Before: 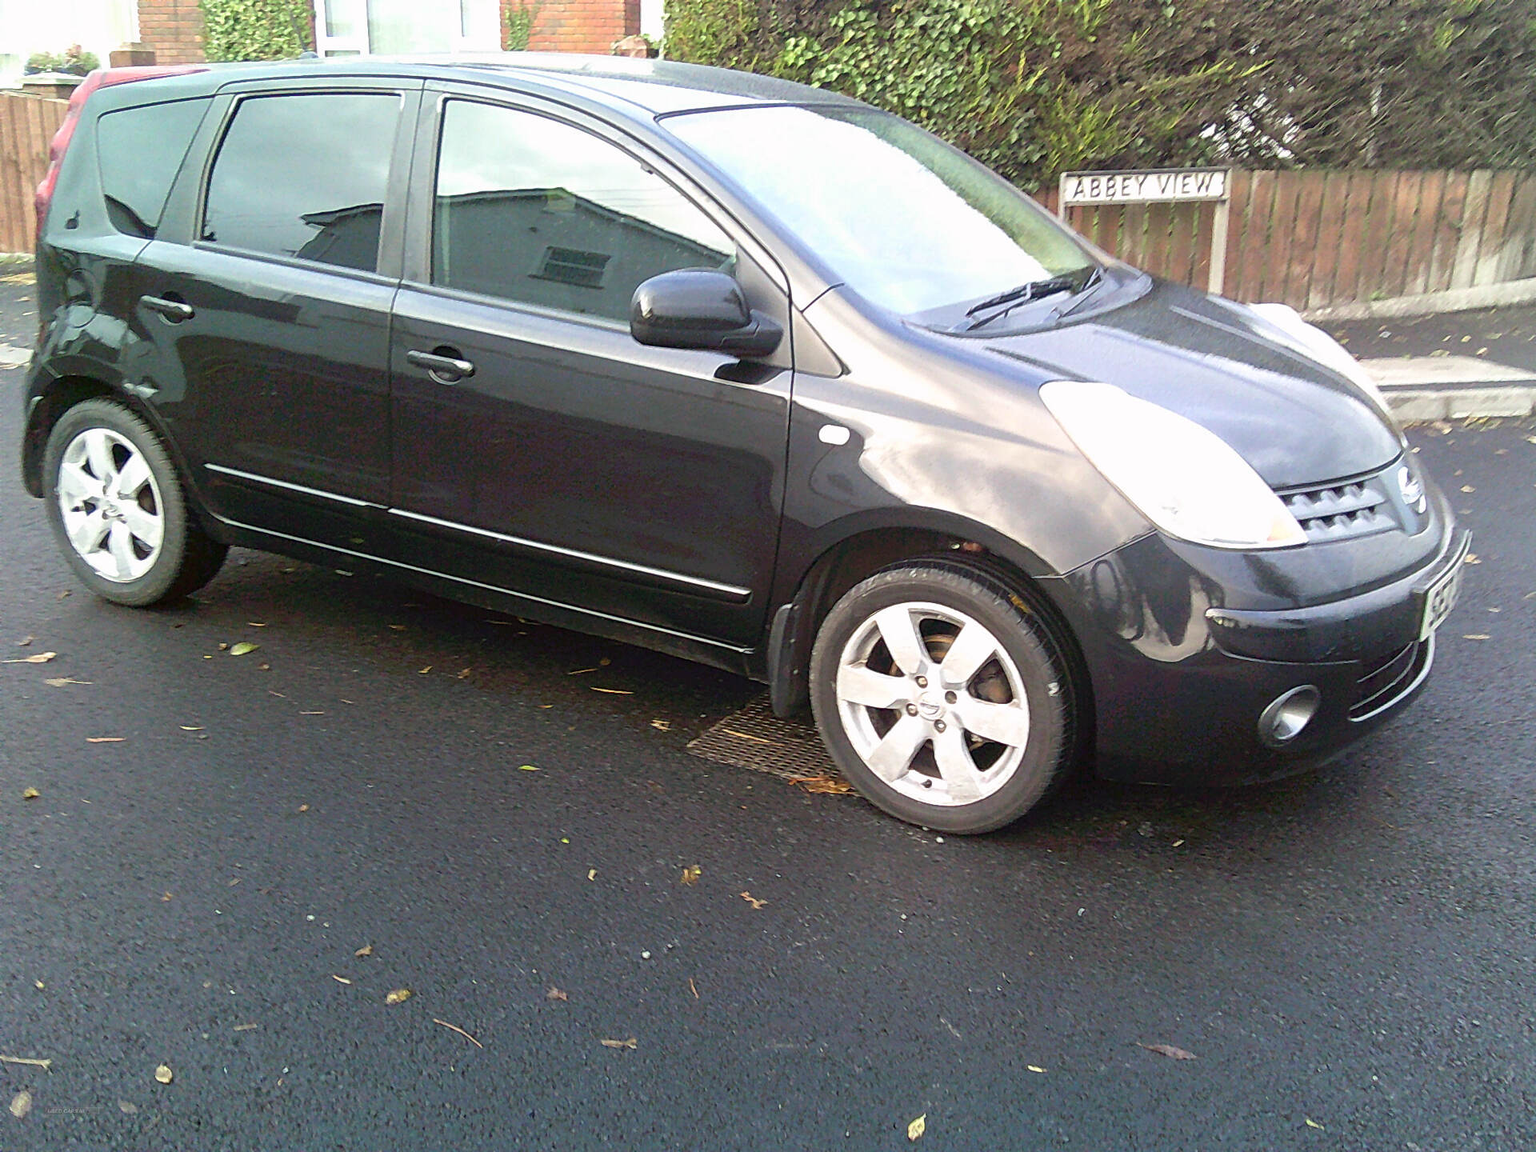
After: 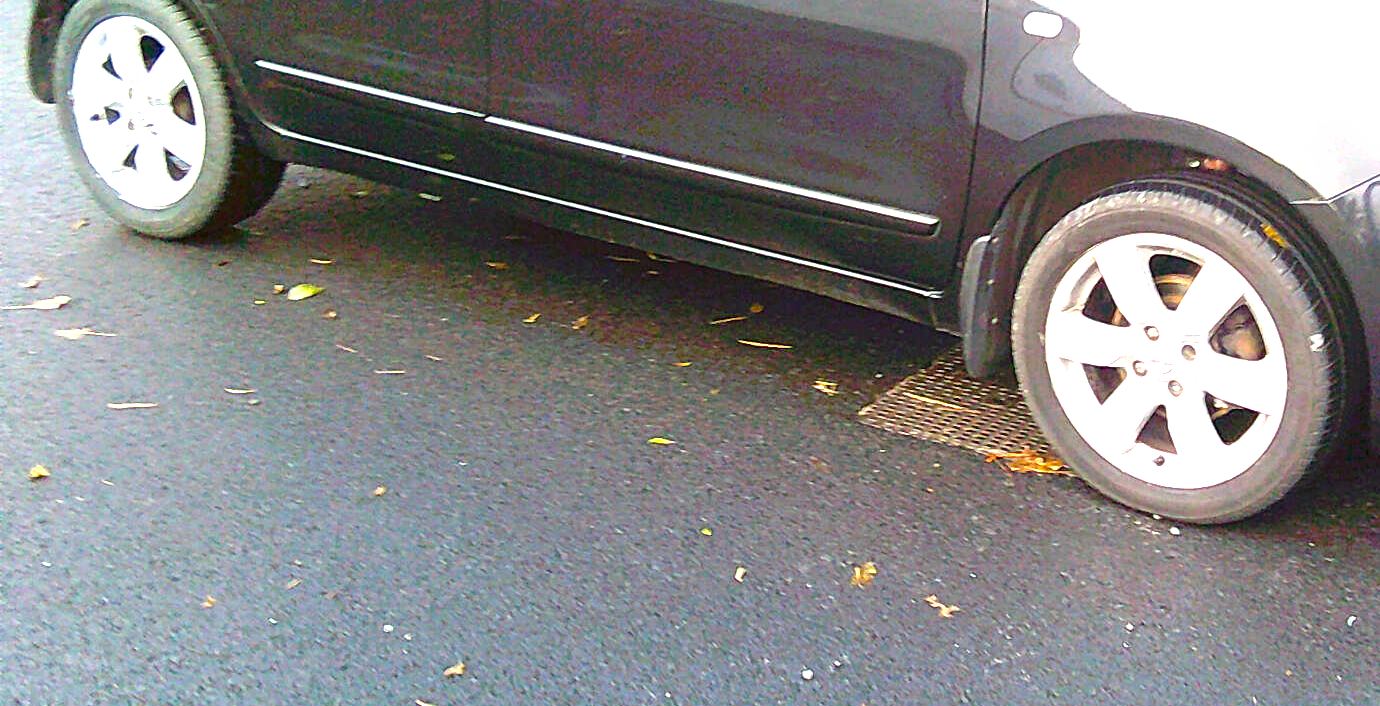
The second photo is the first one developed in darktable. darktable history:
exposure: black level correction 0, exposure 0.689 EV, compensate highlight preservation false
crop: top 36.111%, right 28.092%, bottom 14.797%
color balance rgb: perceptual saturation grading › global saturation 30.161%, perceptual brilliance grading › global brilliance 10.648%, global vibrance 9.323%
tone curve: curves: ch0 [(0, 0) (0.541, 0.628) (0.906, 0.997)], preserve colors none
